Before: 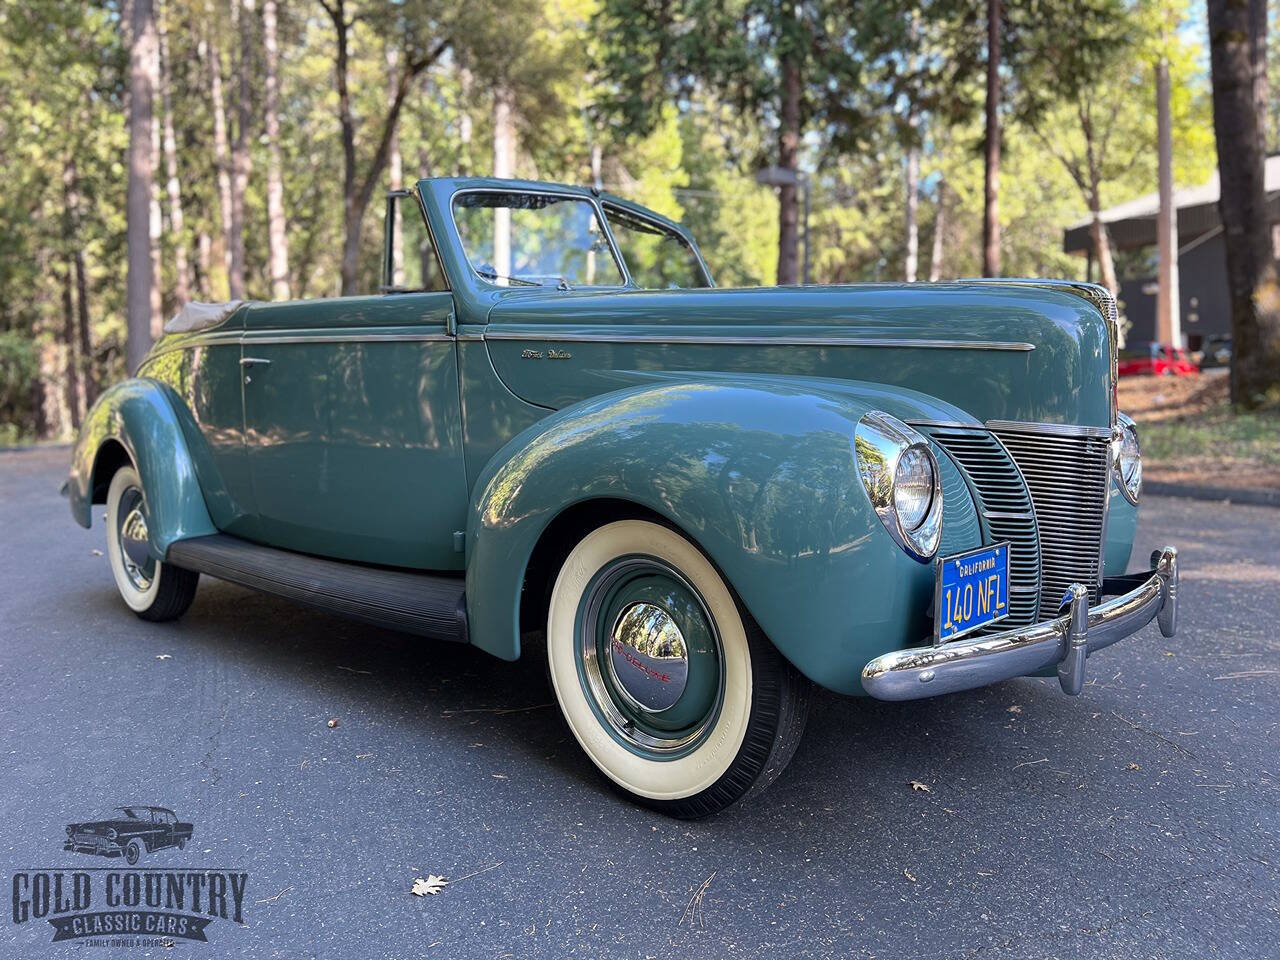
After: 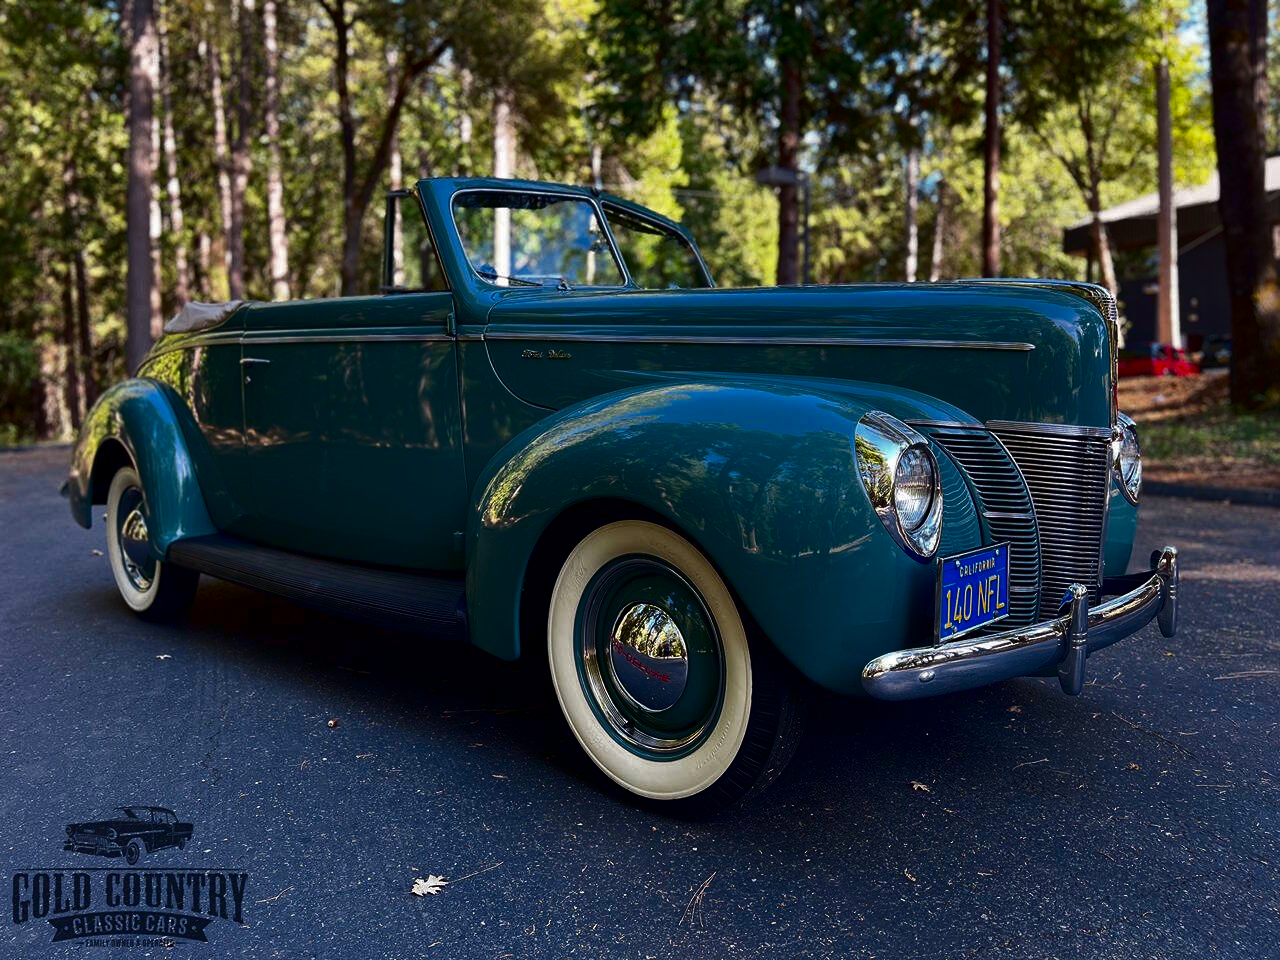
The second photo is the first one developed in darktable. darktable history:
contrast brightness saturation: contrast 0.09, brightness -0.574, saturation 0.171
